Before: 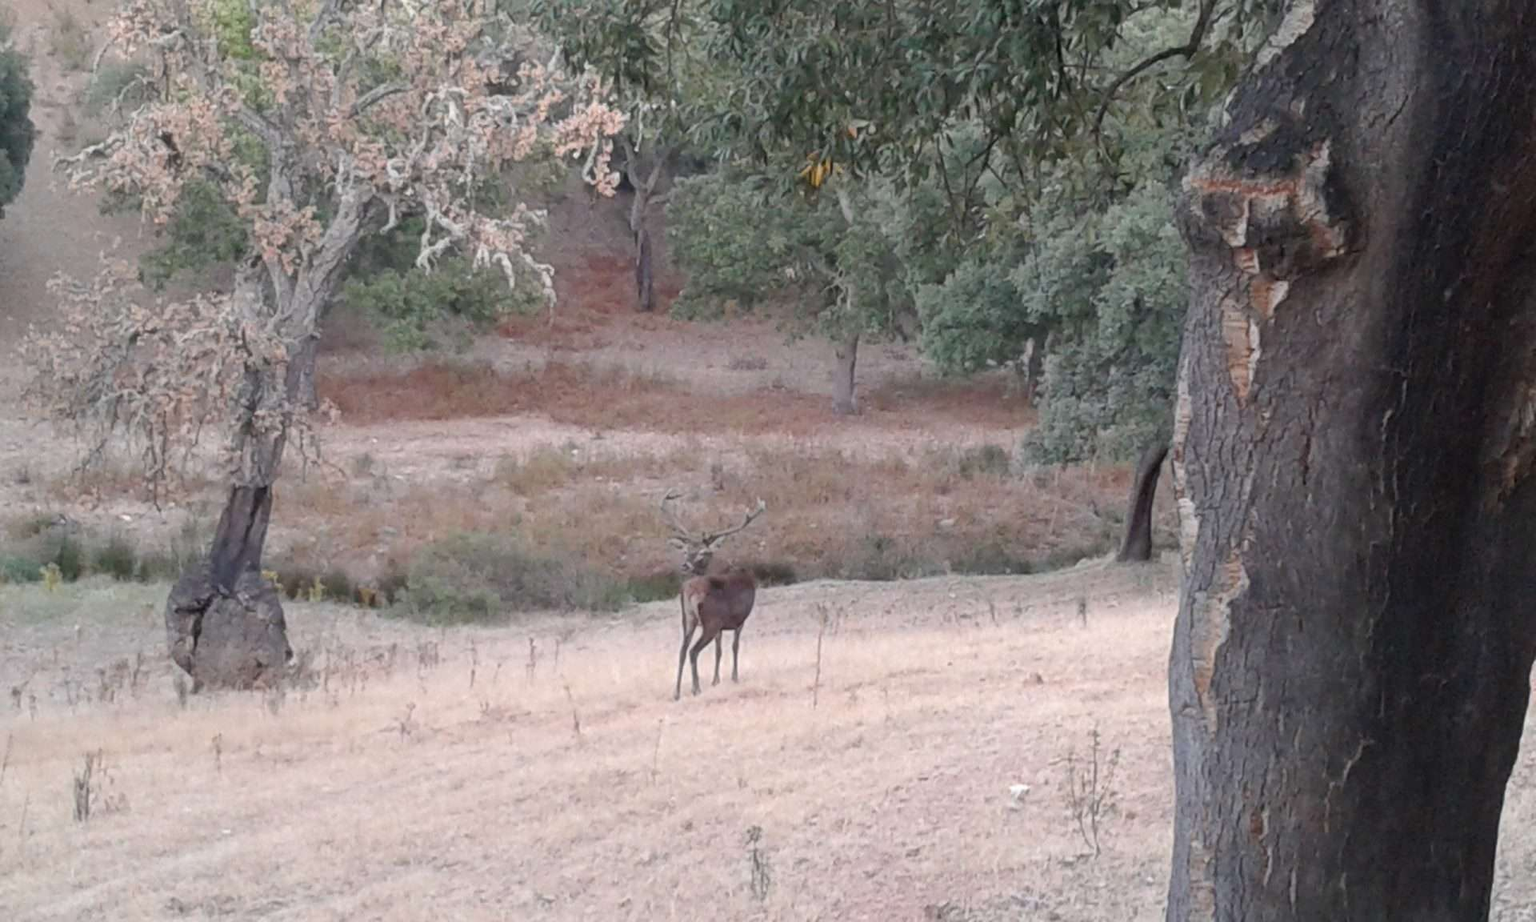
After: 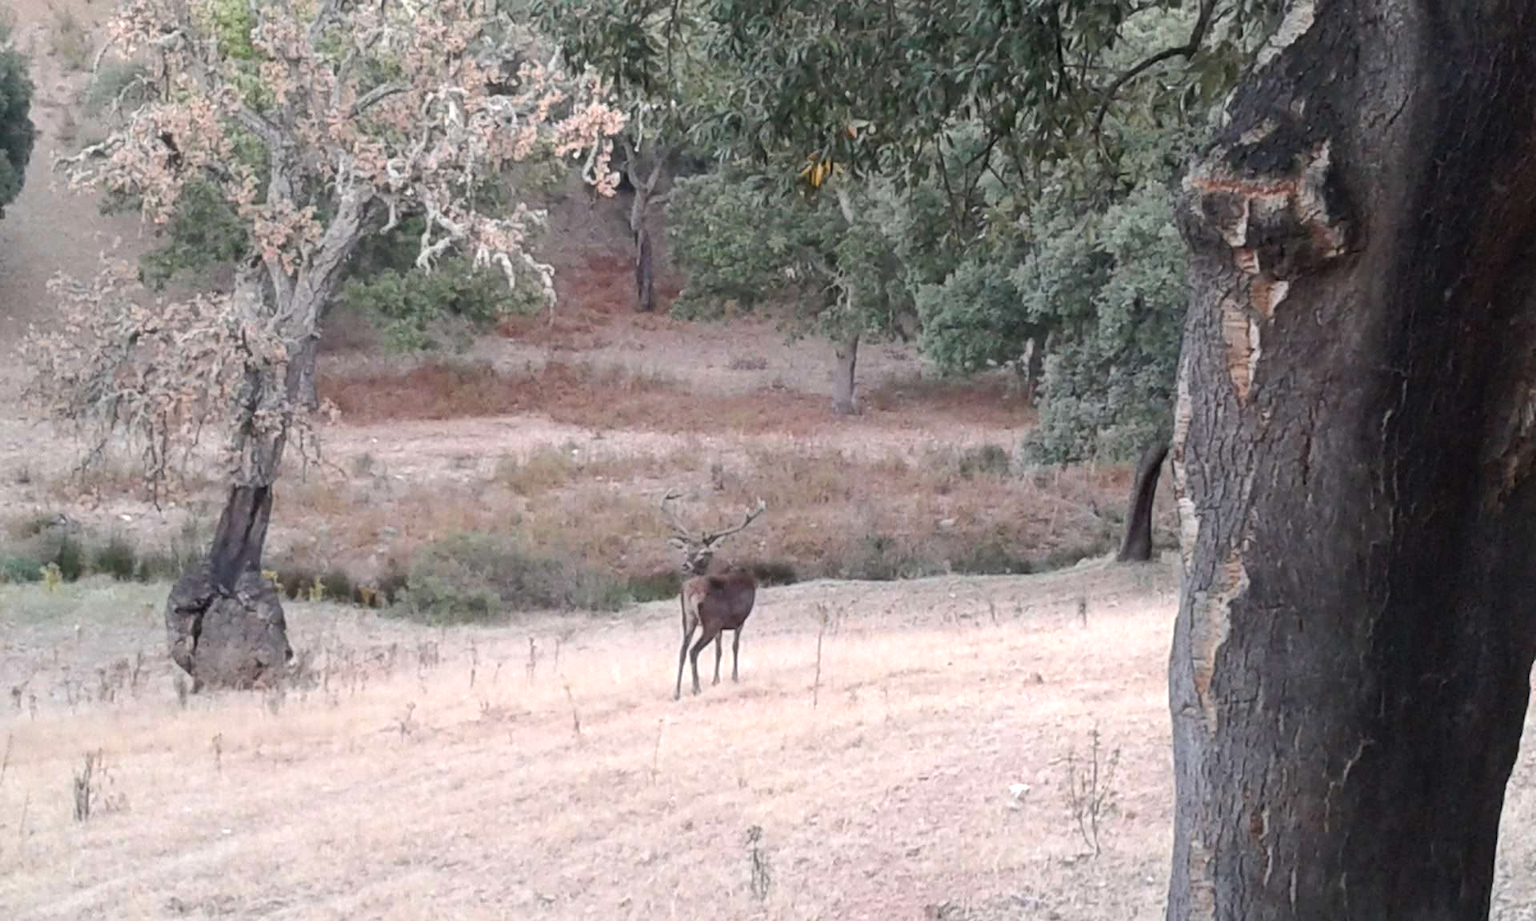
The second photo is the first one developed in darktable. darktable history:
tone equalizer: -8 EV -0.417 EV, -7 EV -0.427 EV, -6 EV -0.3 EV, -5 EV -0.252 EV, -3 EV 0.219 EV, -2 EV 0.349 EV, -1 EV 0.387 EV, +0 EV 0.415 EV, edges refinement/feathering 500, mask exposure compensation -1.57 EV, preserve details no
